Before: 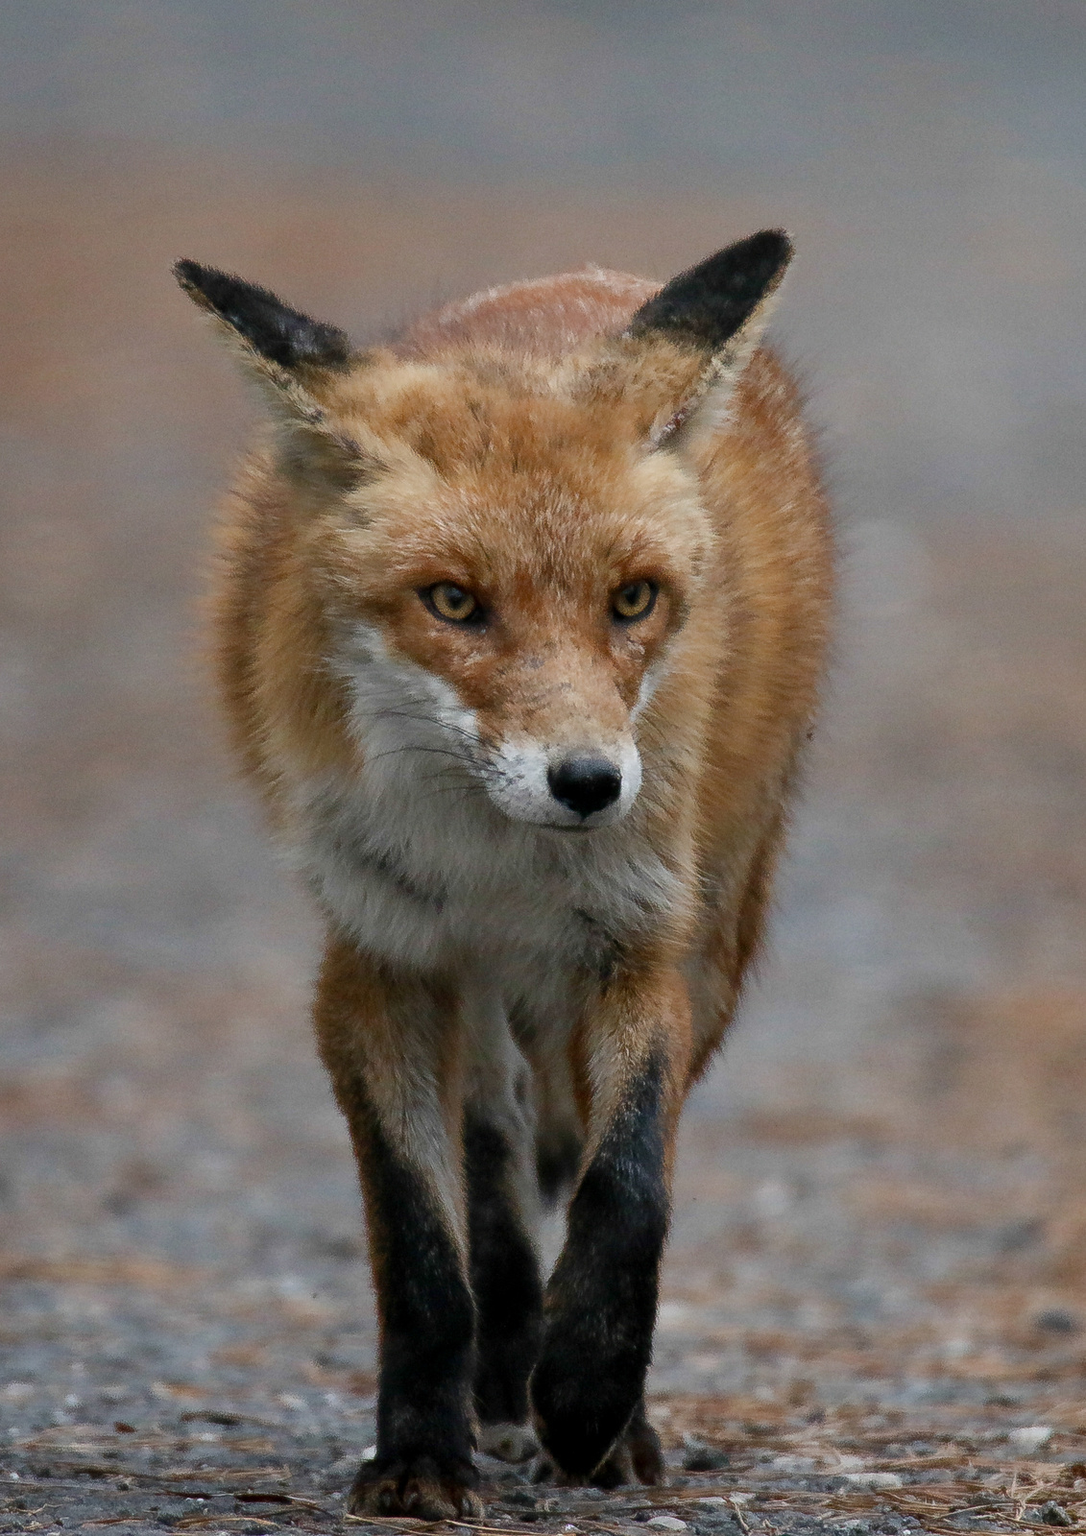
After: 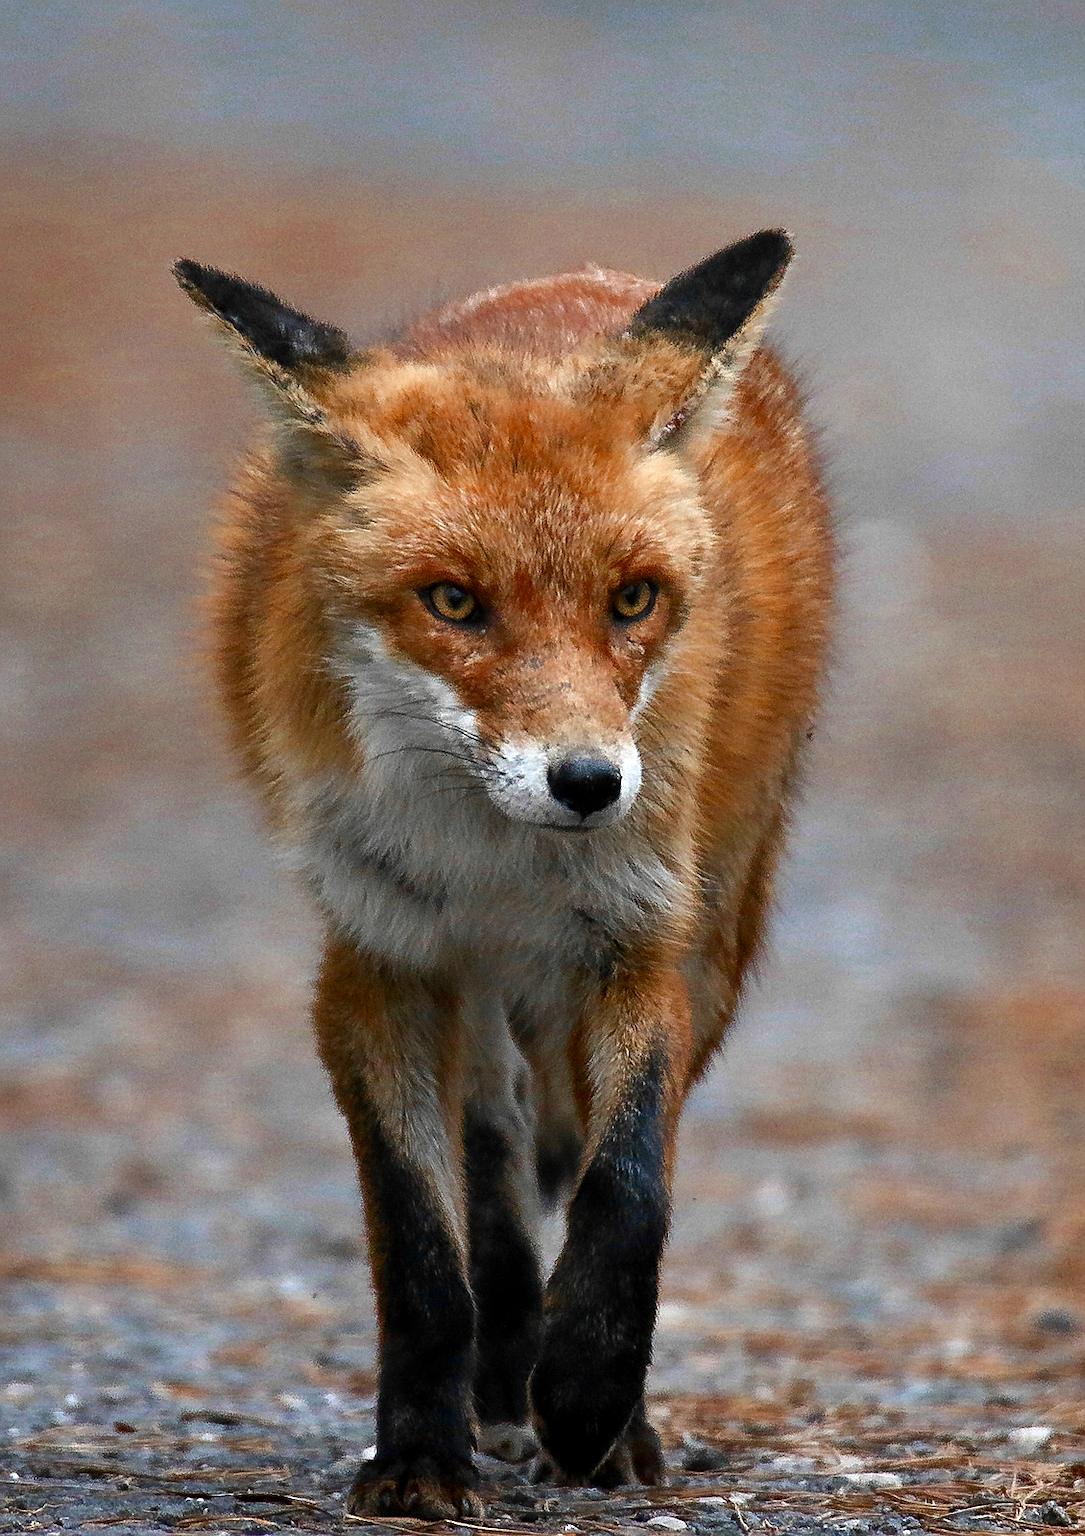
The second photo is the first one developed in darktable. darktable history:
sharpen: on, module defaults
color balance rgb: perceptual saturation grading › global saturation 19.591%, perceptual brilliance grading › global brilliance -4.643%, perceptual brilliance grading › highlights 24.356%, perceptual brilliance grading › mid-tones 7.424%, perceptual brilliance grading › shadows -4.552%
color zones: curves: ch0 [(0, 0.363) (0.128, 0.373) (0.25, 0.5) (0.402, 0.407) (0.521, 0.525) (0.63, 0.559) (0.729, 0.662) (0.867, 0.471)]; ch1 [(0, 0.515) (0.136, 0.618) (0.25, 0.5) (0.378, 0) (0.516, 0) (0.622, 0.593) (0.737, 0.819) (0.87, 0.593)]; ch2 [(0, 0.529) (0.128, 0.471) (0.282, 0.451) (0.386, 0.662) (0.516, 0.525) (0.633, 0.554) (0.75, 0.62) (0.875, 0.441)]
